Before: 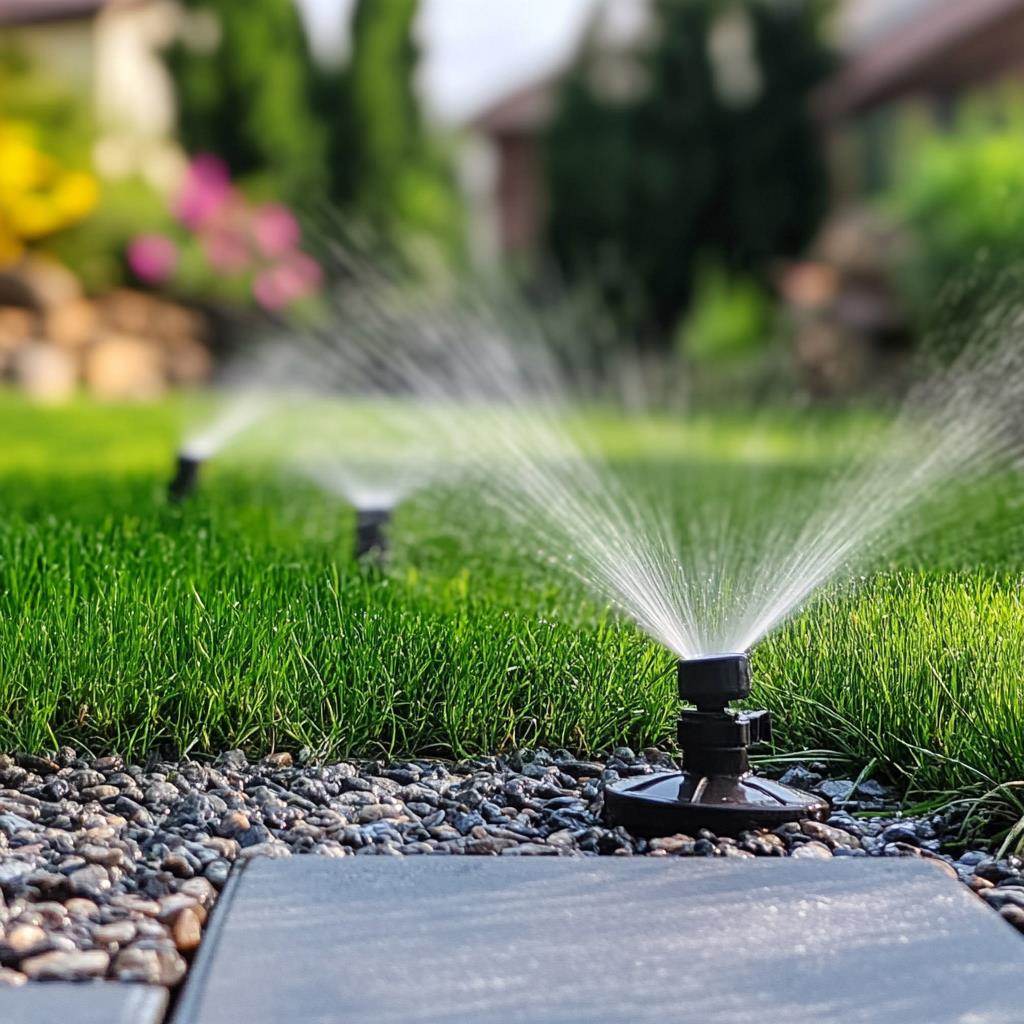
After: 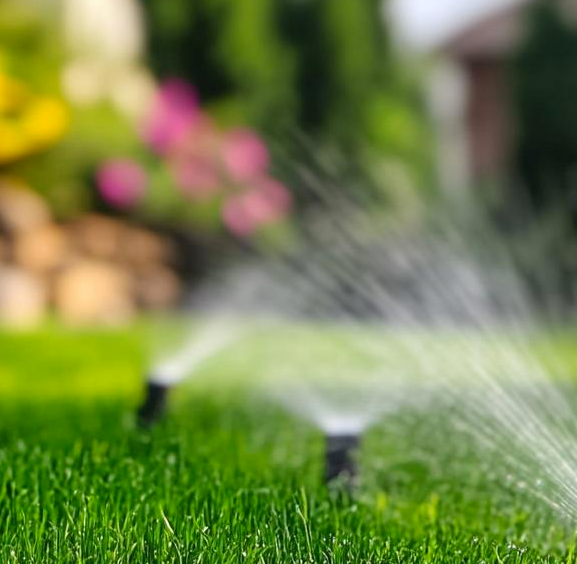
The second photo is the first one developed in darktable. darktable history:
color balance rgb: perceptual saturation grading › global saturation 6.007%, global vibrance 0.288%
crop and rotate: left 3.054%, top 7.37%, right 40.535%, bottom 37.486%
